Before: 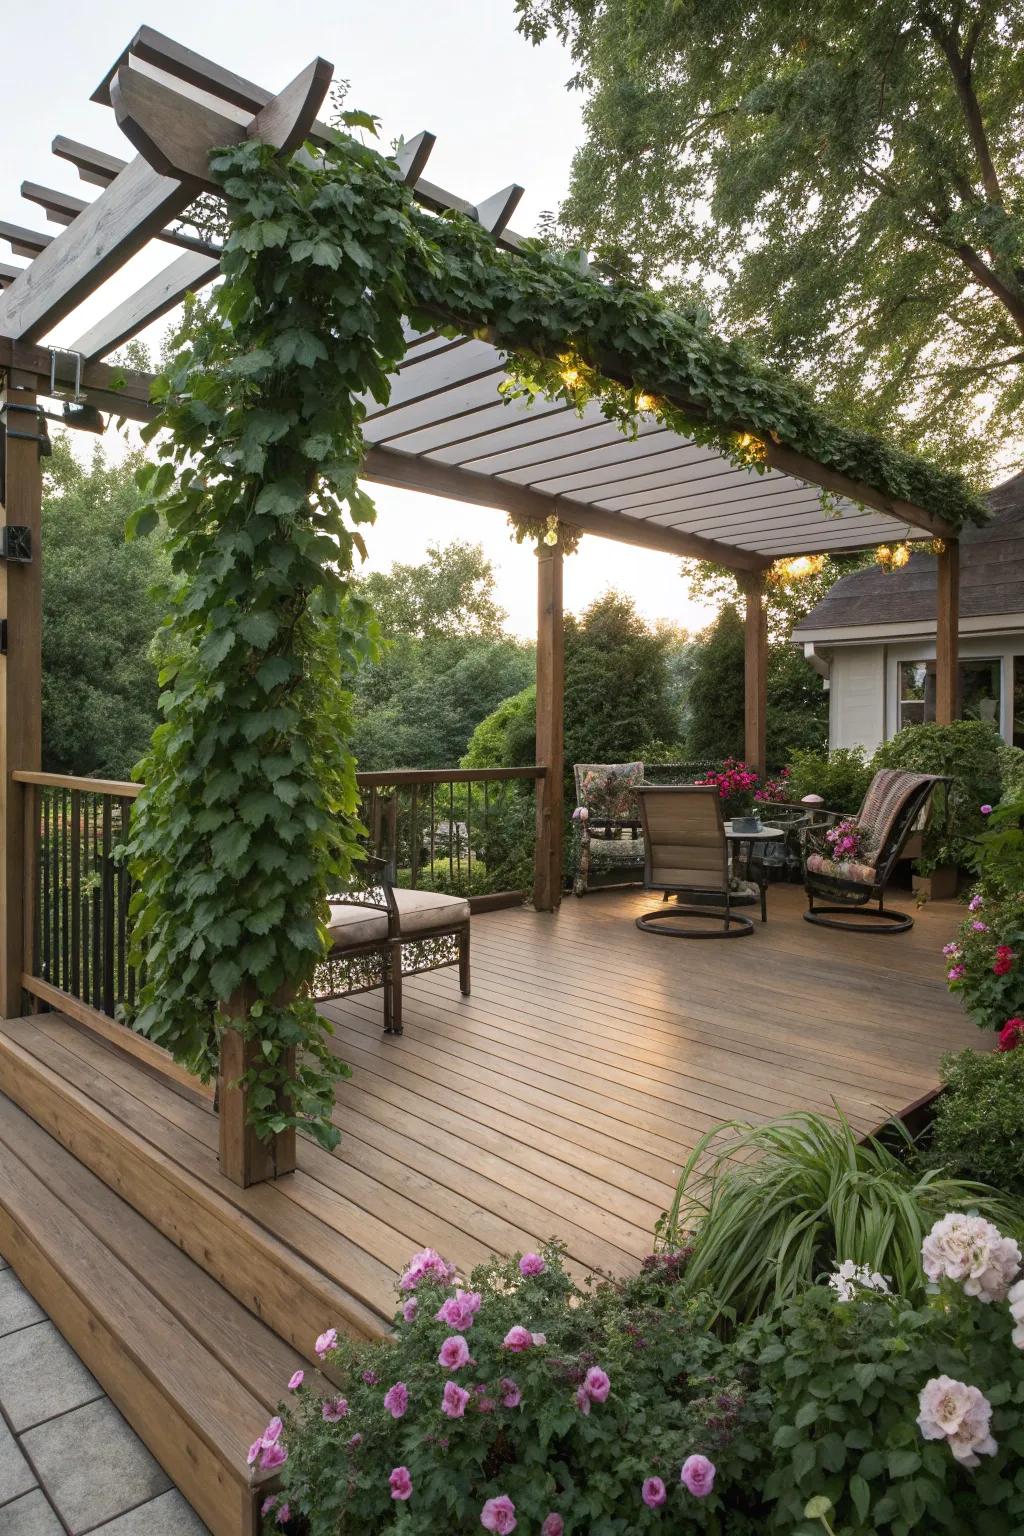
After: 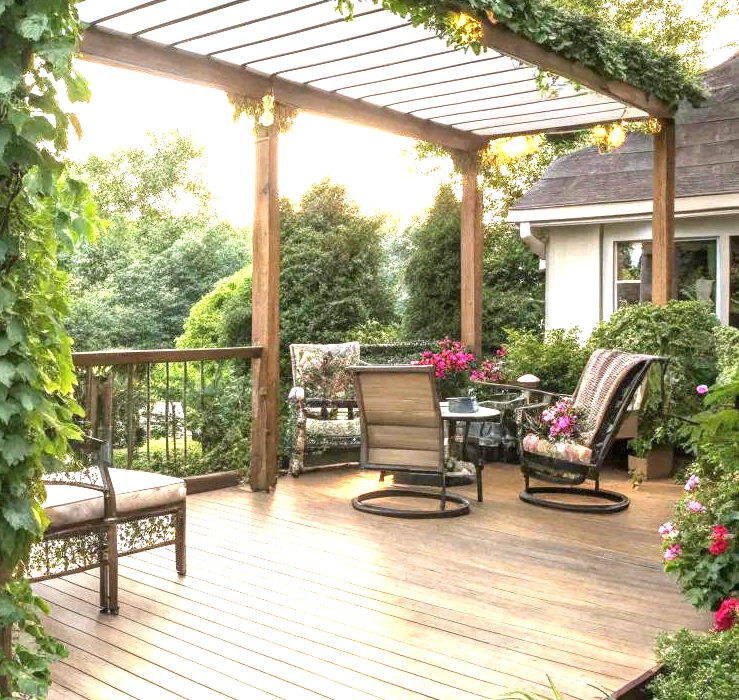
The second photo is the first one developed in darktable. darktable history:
local contrast: on, module defaults
crop and rotate: left 27.785%, top 27.361%, bottom 27.039%
exposure: black level correction 0.001, exposure 1.801 EV, compensate exposure bias true, compensate highlight preservation false
